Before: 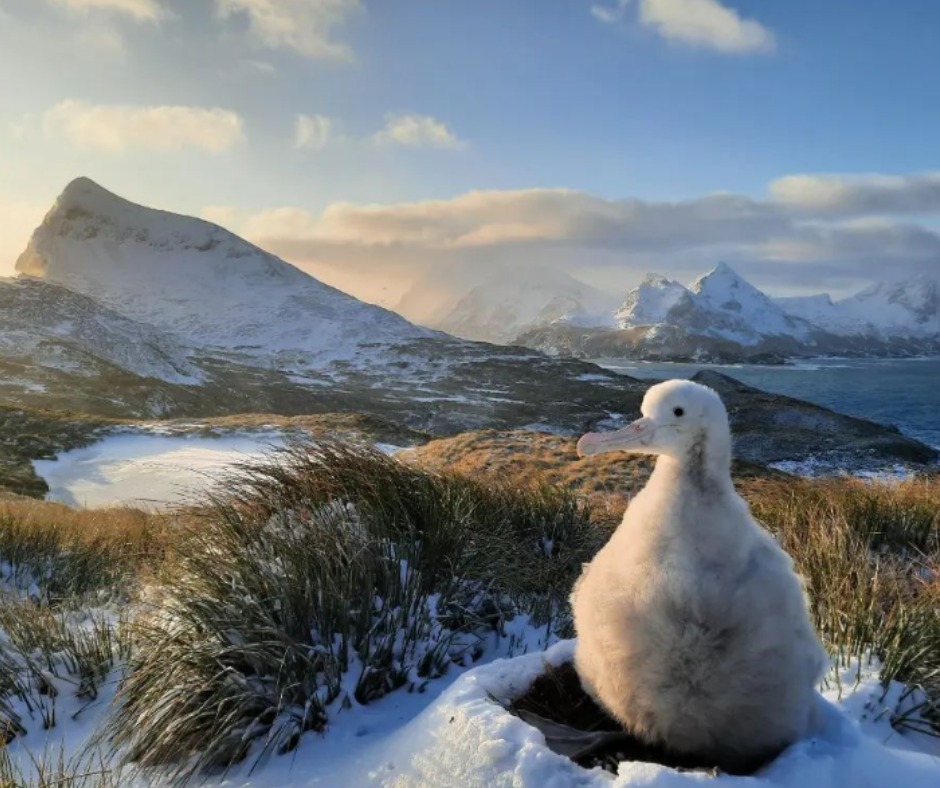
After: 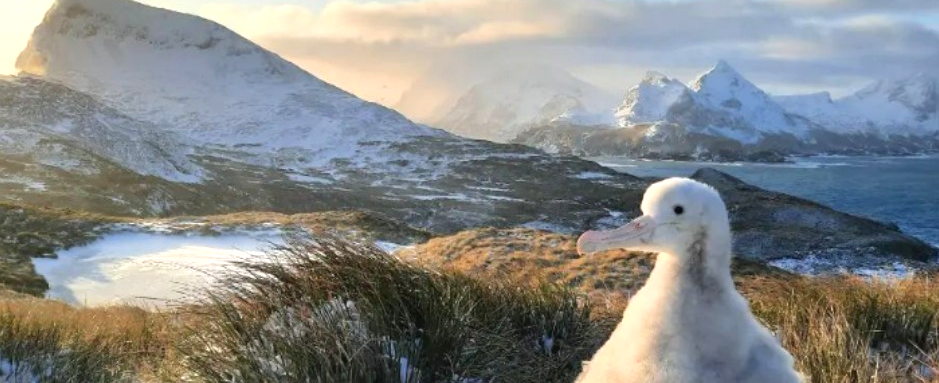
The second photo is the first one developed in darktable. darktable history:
crop and rotate: top 25.759%, bottom 25.625%
exposure: exposure 0.561 EV, compensate highlight preservation false
local contrast: mode bilateral grid, contrast 100, coarseness 100, detail 89%, midtone range 0.2
